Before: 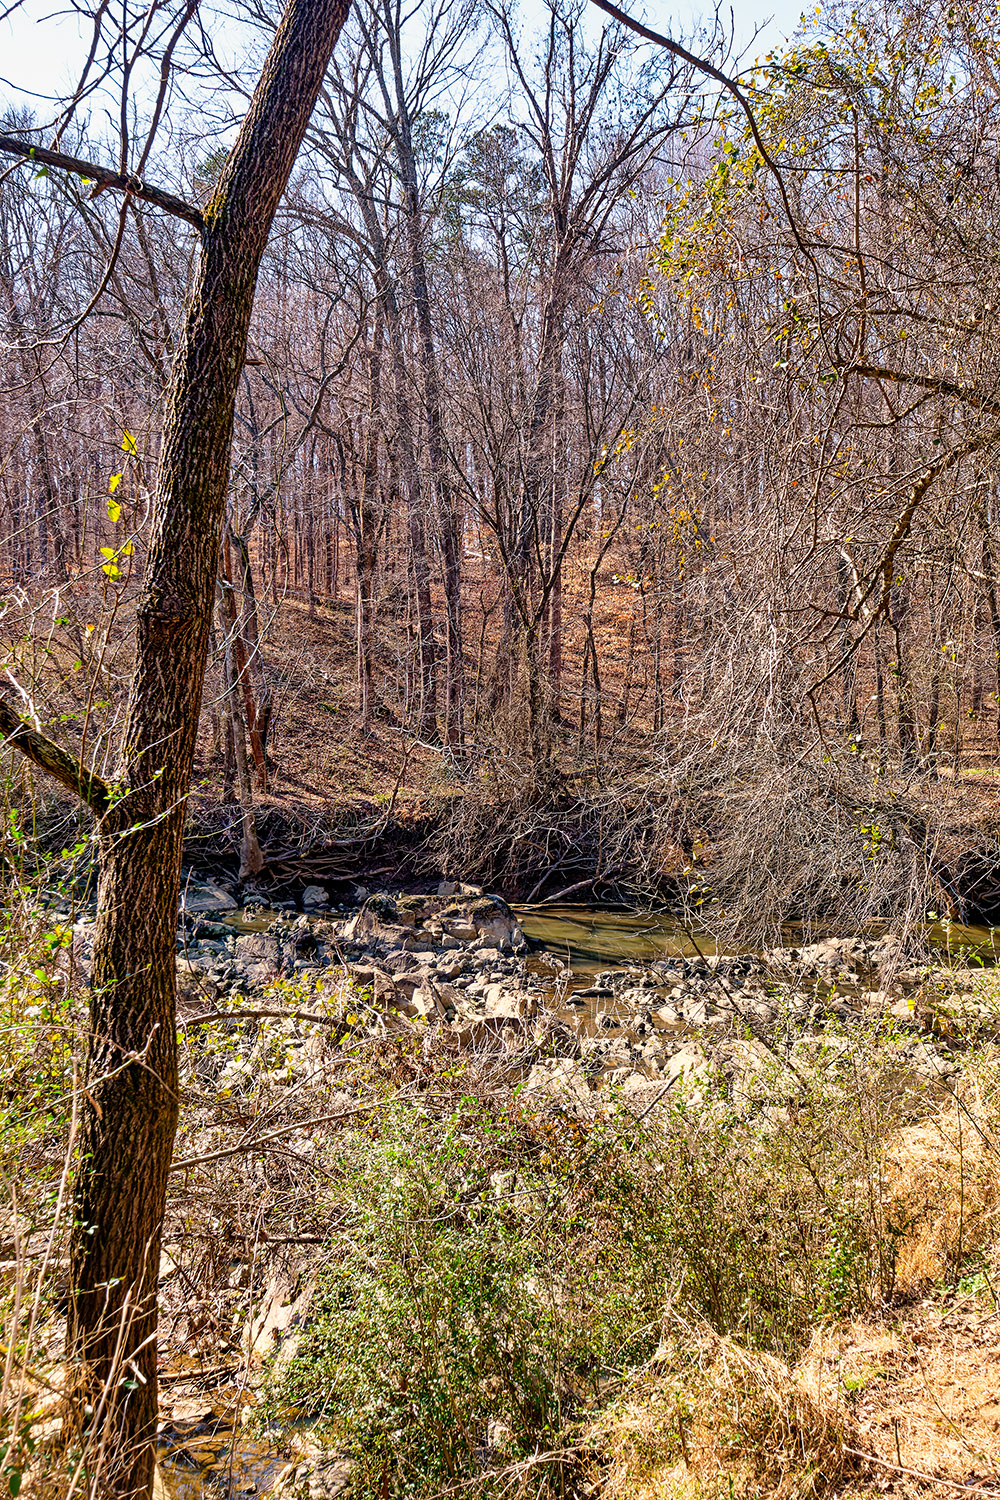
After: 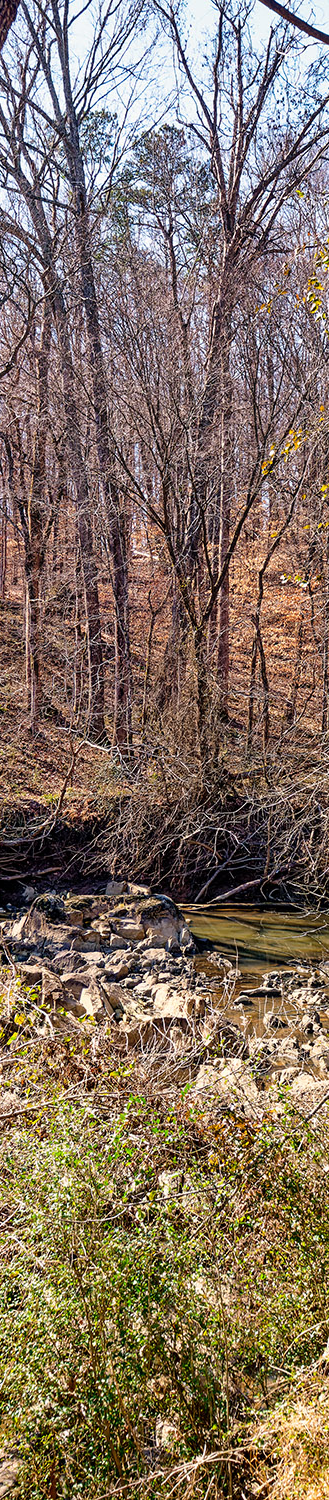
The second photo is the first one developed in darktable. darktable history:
crop: left 33.258%, right 33.801%
